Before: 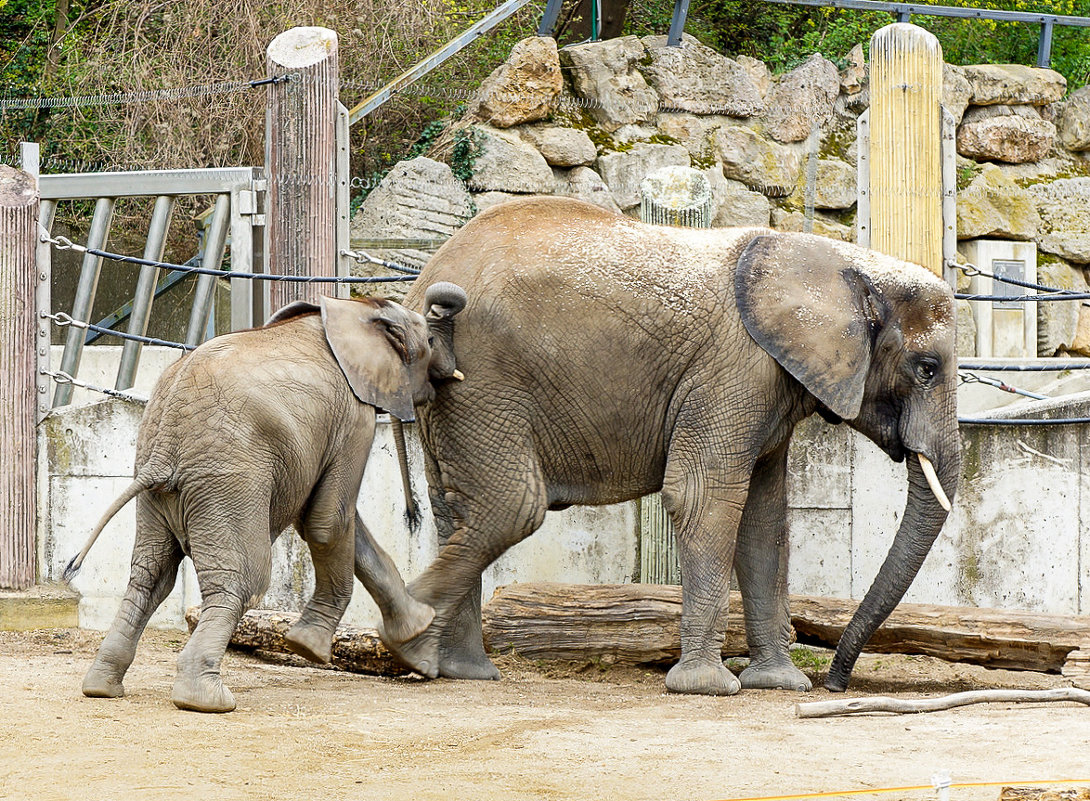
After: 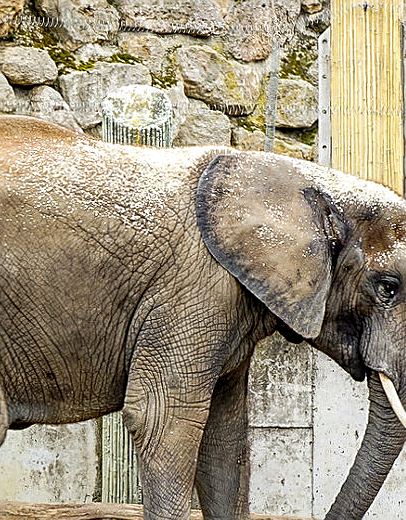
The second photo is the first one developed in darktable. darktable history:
crop and rotate: left 49.494%, top 10.151%, right 13.168%, bottom 24.824%
sharpen: radius 1.945
exposure: compensate highlight preservation false
local contrast: on, module defaults
haze removal: compatibility mode true, adaptive false
